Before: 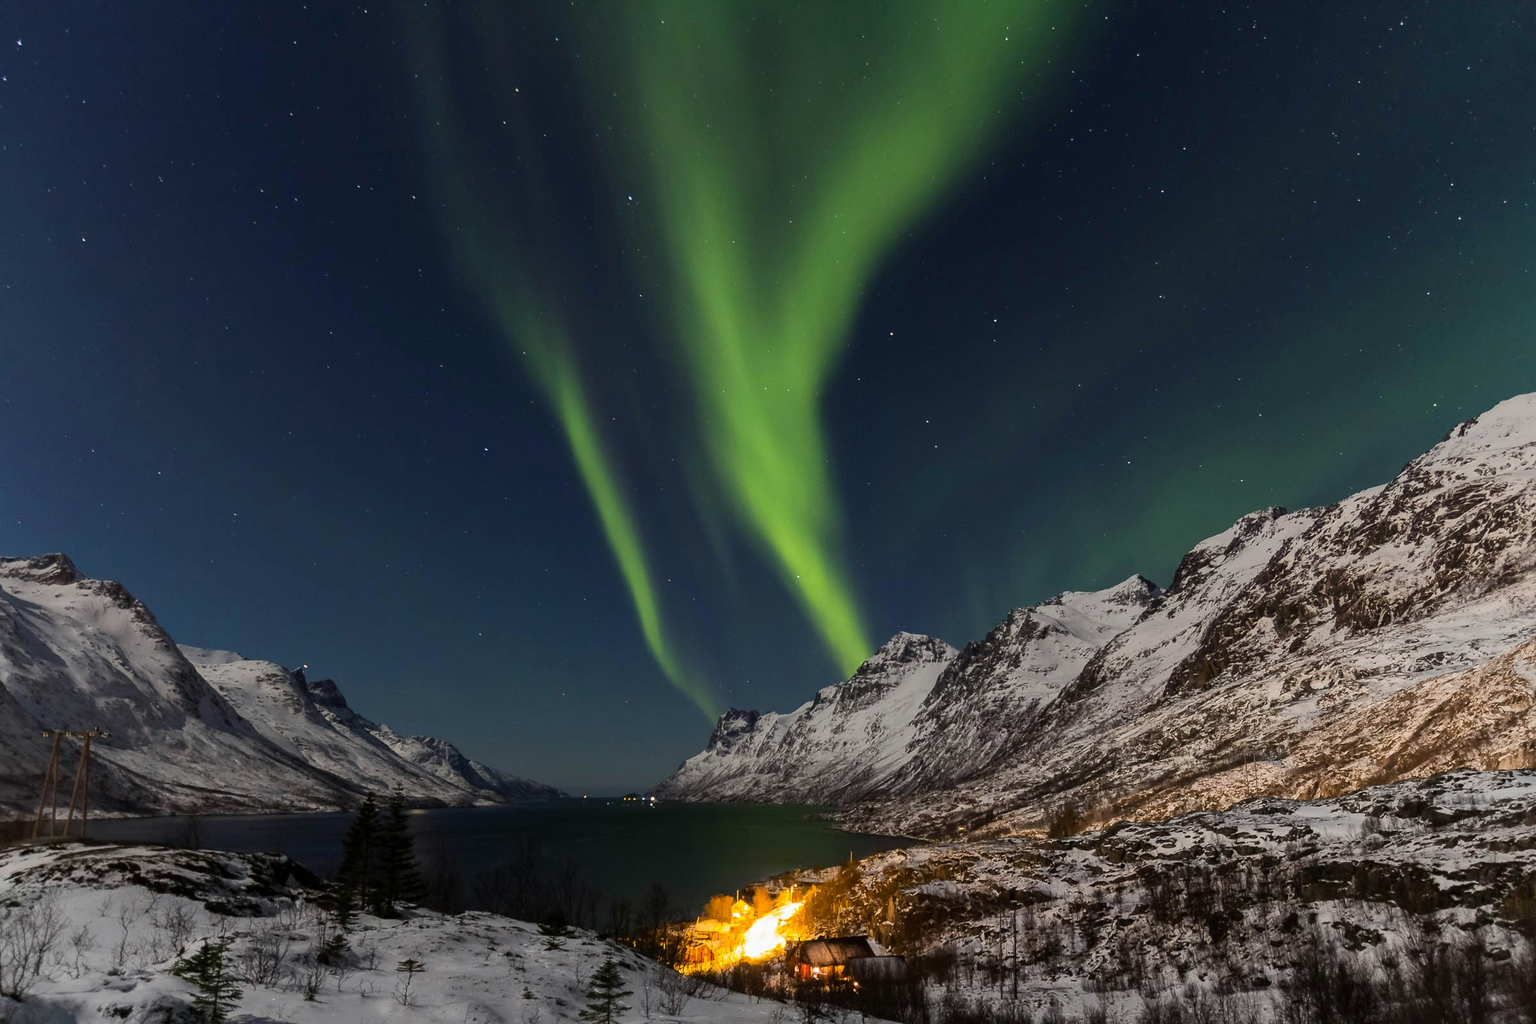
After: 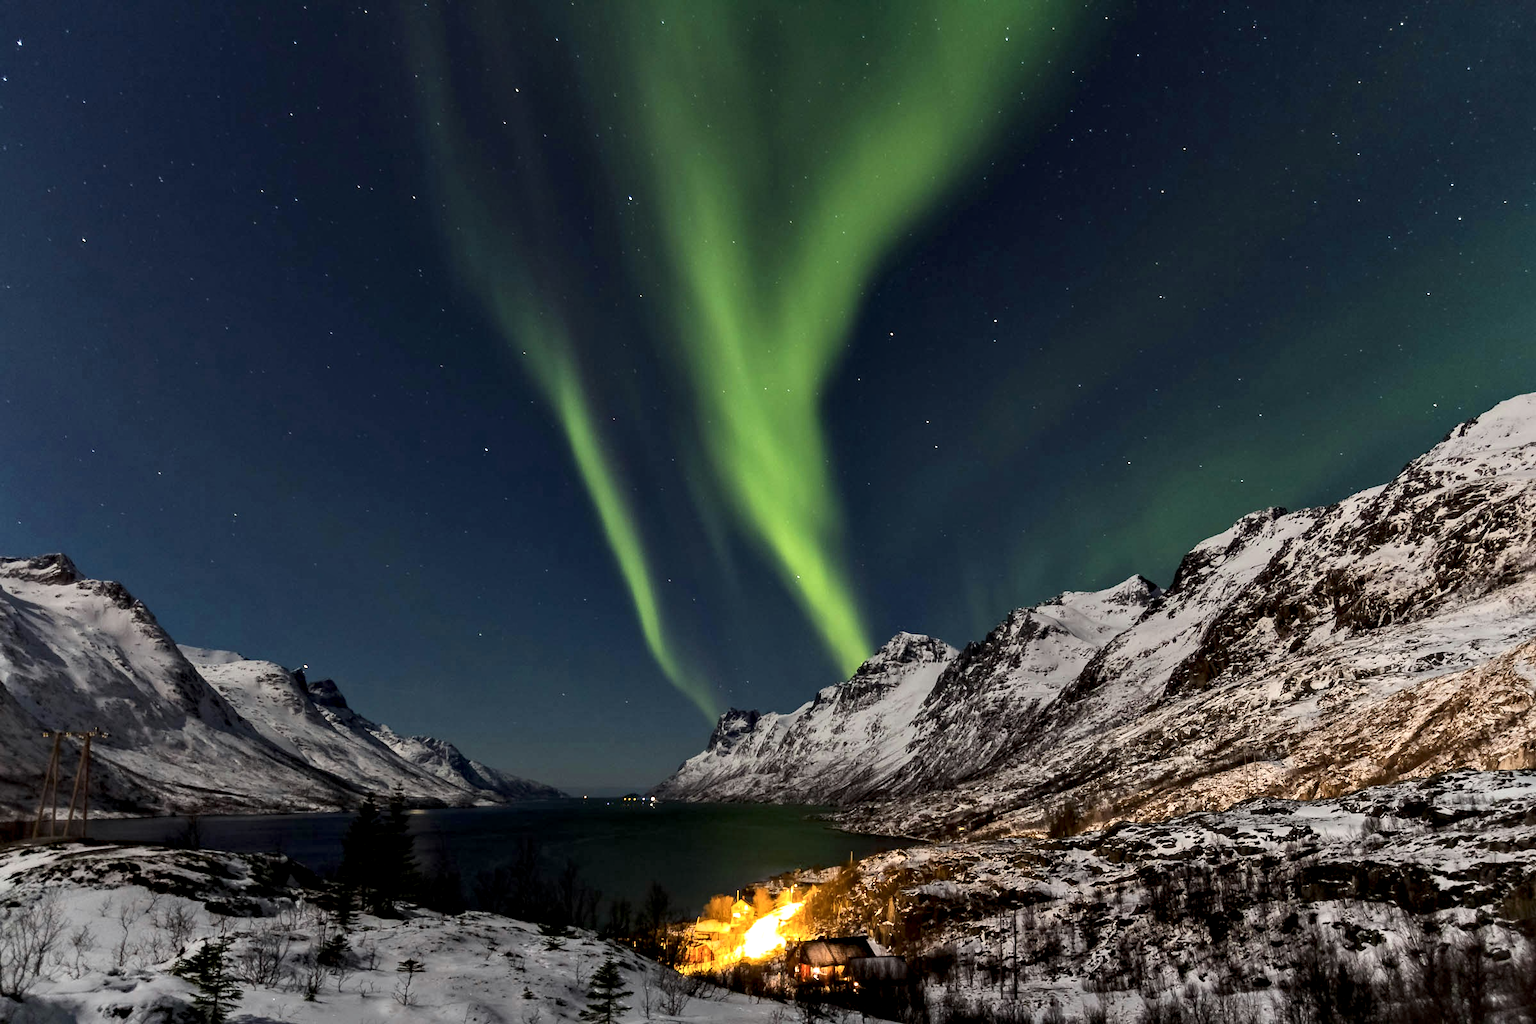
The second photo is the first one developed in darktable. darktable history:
contrast equalizer: octaves 7, y [[0.545, 0.572, 0.59, 0.59, 0.571, 0.545], [0.5 ×6], [0.5 ×6], [0 ×6], [0 ×6]]
